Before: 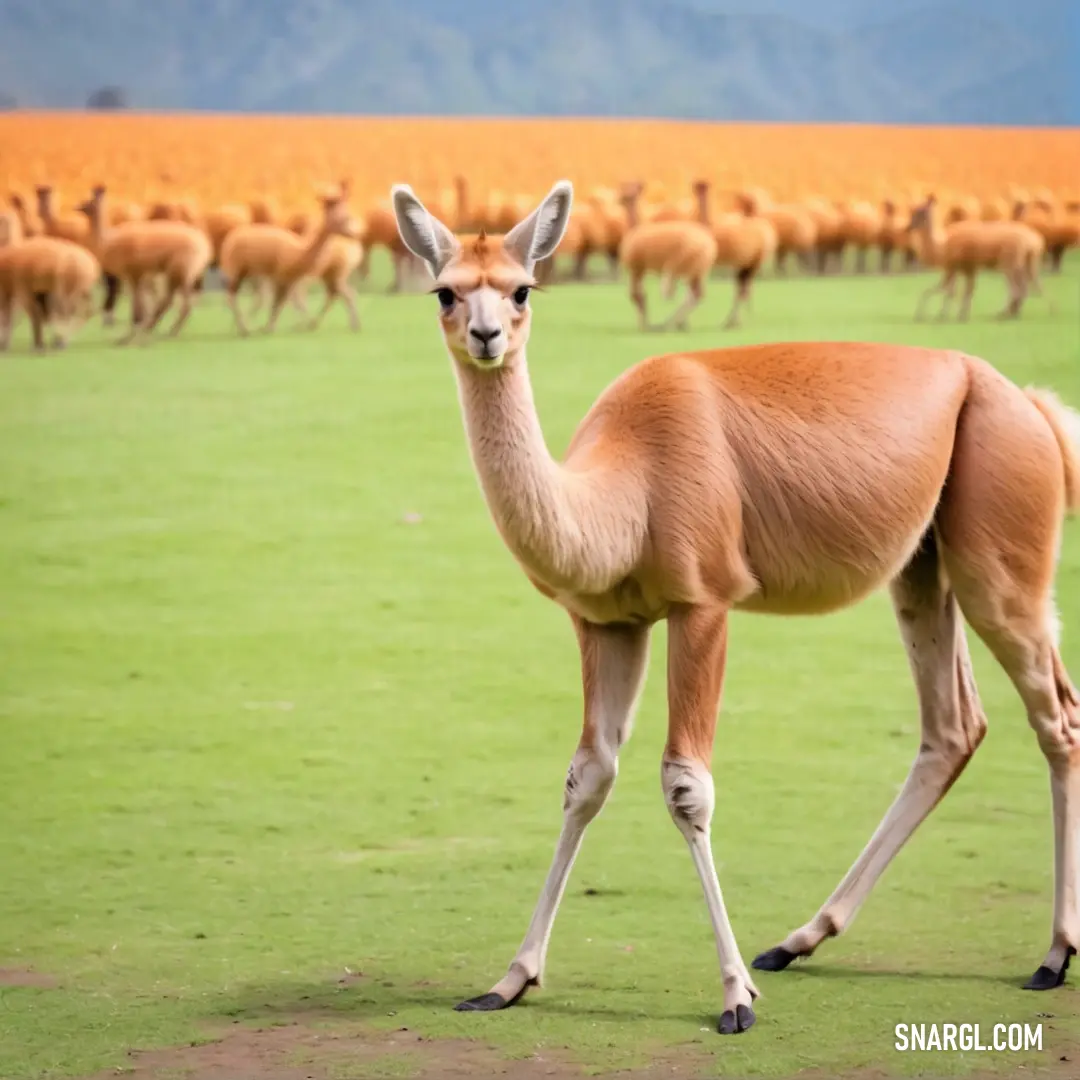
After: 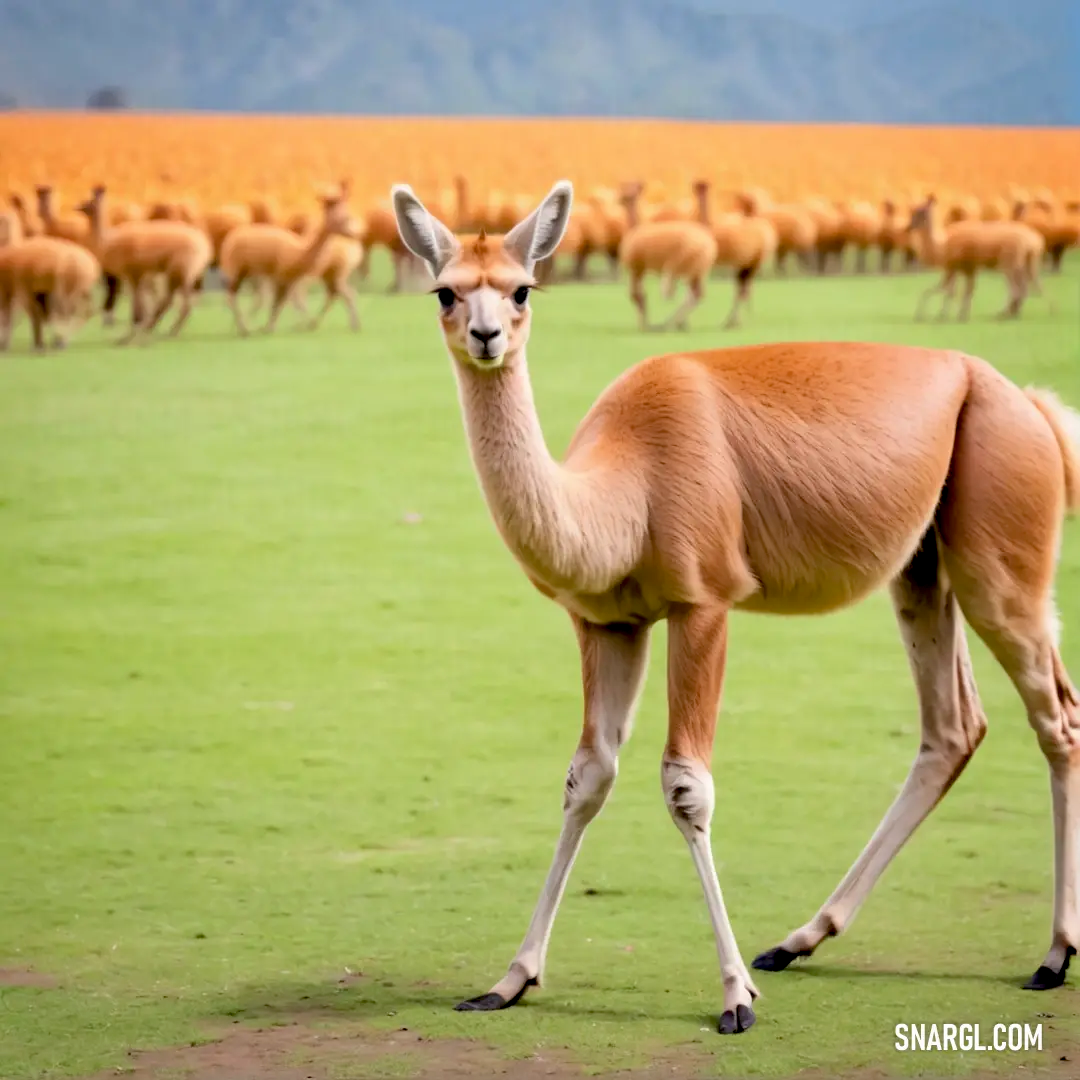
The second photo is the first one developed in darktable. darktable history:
color balance rgb: global vibrance -1%, saturation formula JzAzBz (2021)
tone curve: curves: ch0 [(0, 0) (0.161, 0.144) (0.501, 0.497) (1, 1)], color space Lab, linked channels, preserve colors none
exposure: black level correction 0.016, exposure -0.009 EV, compensate highlight preservation false
